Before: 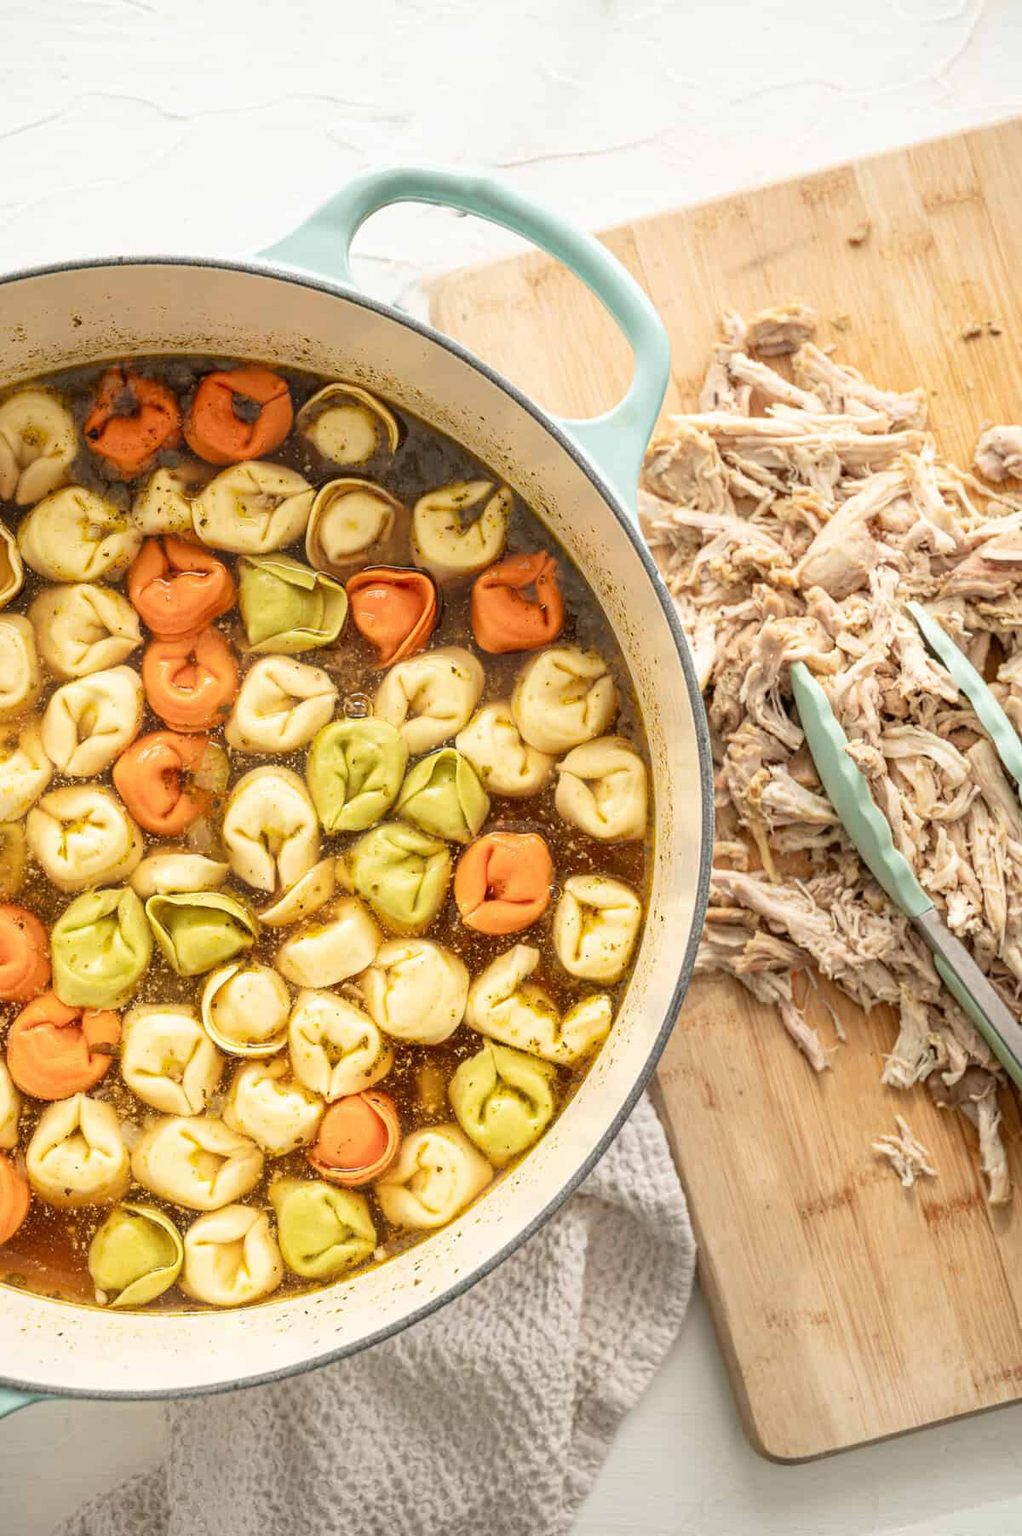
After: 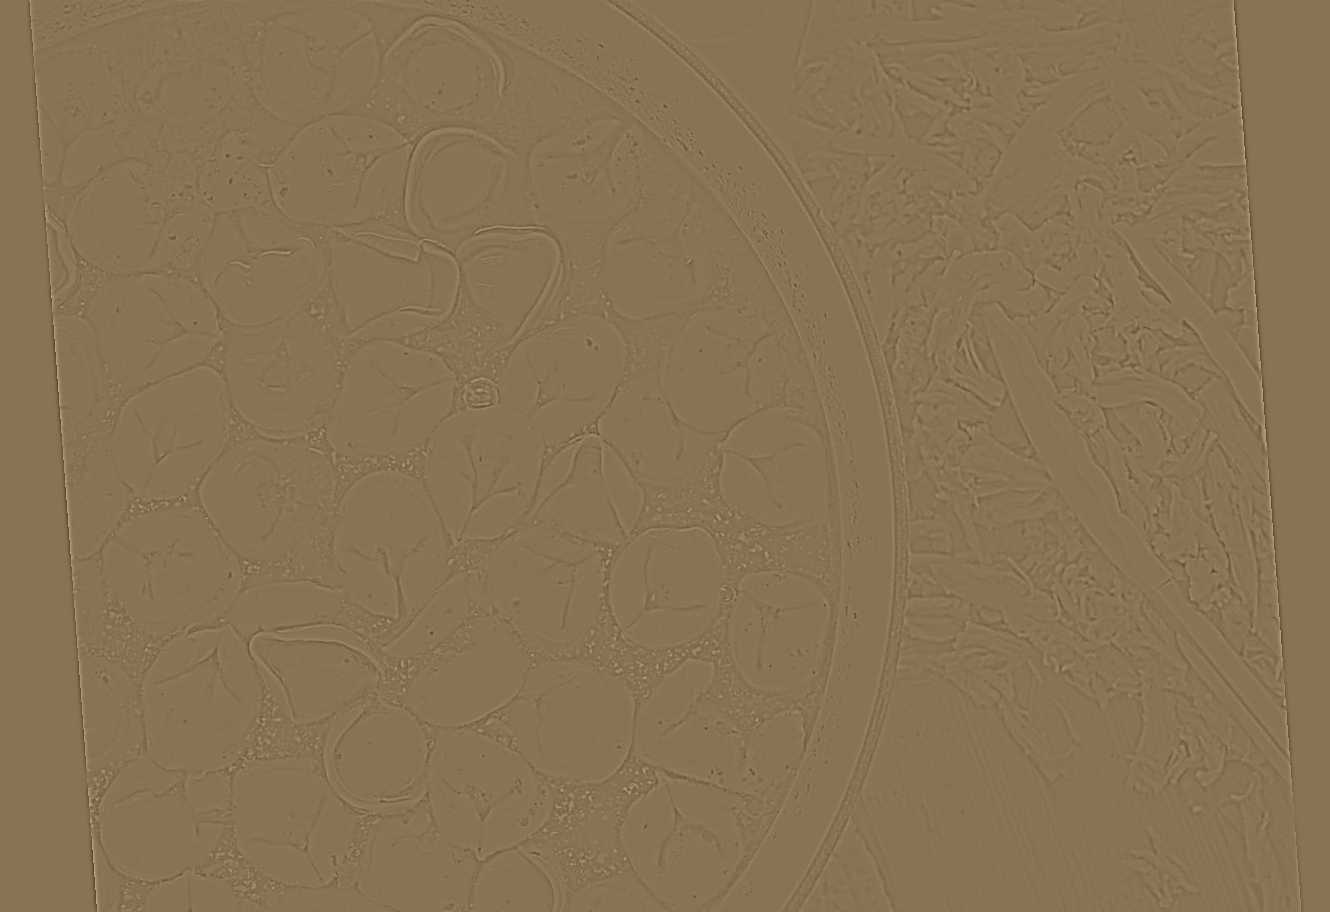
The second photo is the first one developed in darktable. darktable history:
crop and rotate: top 26.056%, bottom 25.543%
highpass: sharpness 6%, contrast boost 7.63%
color correction: highlights a* 8.98, highlights b* 15.09, shadows a* -0.49, shadows b* 26.52
sharpen: on, module defaults
rotate and perspective: rotation -4.25°, automatic cropping off
color balance: output saturation 110%
